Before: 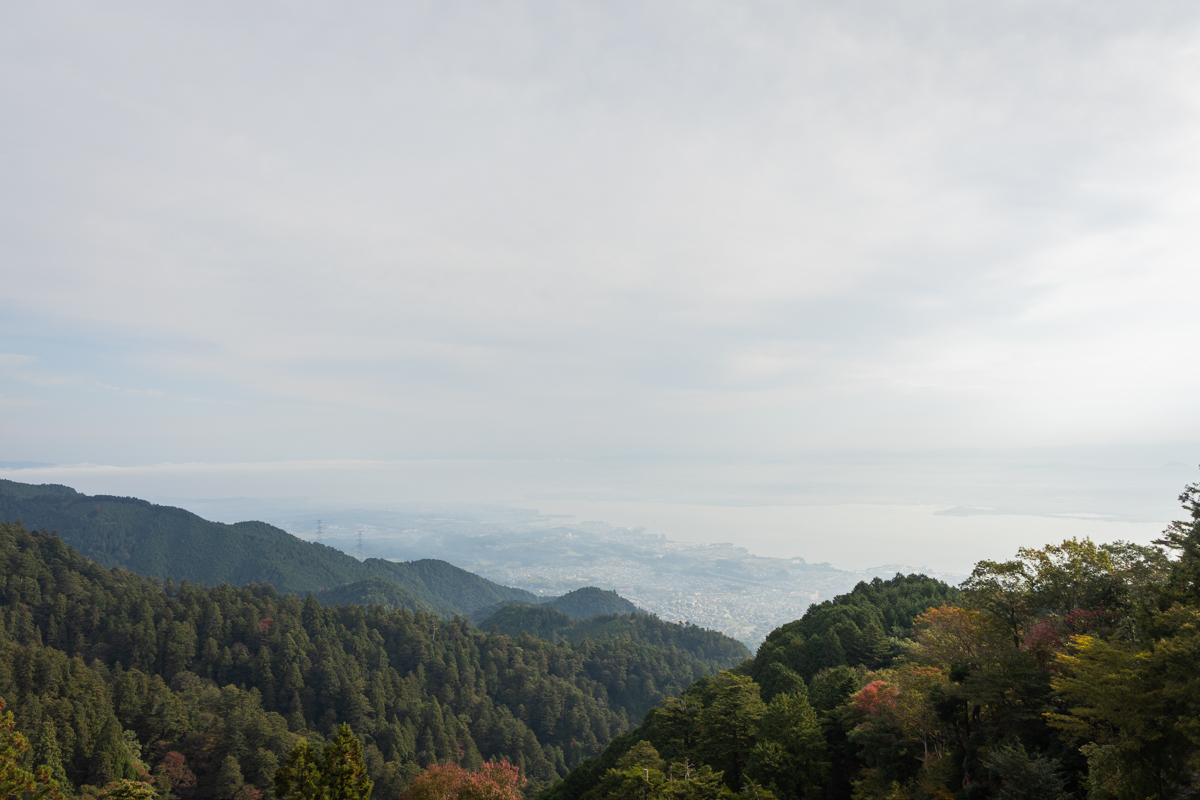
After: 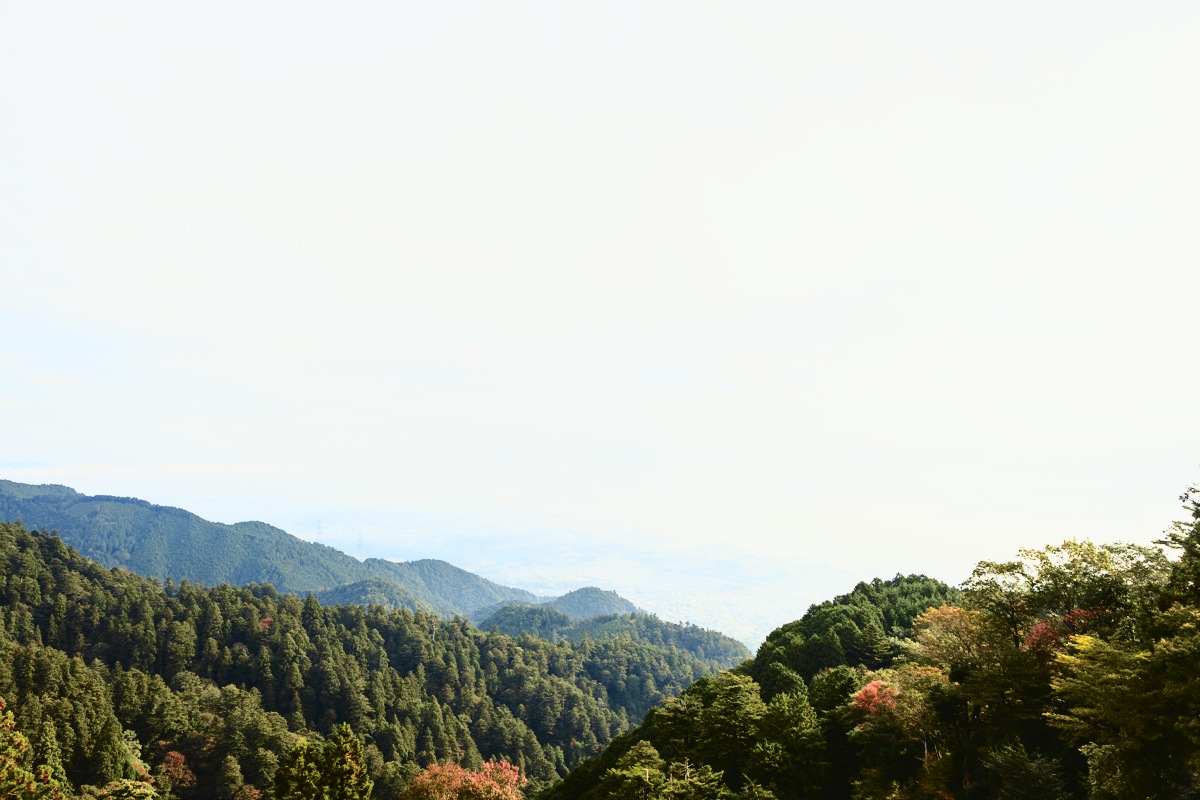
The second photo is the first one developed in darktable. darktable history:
base curve: curves: ch0 [(0, 0) (0.028, 0.03) (0.121, 0.232) (0.46, 0.748) (0.859, 0.968) (1, 1)], preserve colors none
shadows and highlights: shadows 30.86, highlights 0, soften with gaussian
tone curve: curves: ch0 [(0, 0.023) (0.087, 0.065) (0.184, 0.168) (0.45, 0.54) (0.57, 0.683) (0.706, 0.841) (0.877, 0.948) (1, 0.984)]; ch1 [(0, 0) (0.388, 0.369) (0.447, 0.447) (0.505, 0.5) (0.534, 0.528) (0.57, 0.571) (0.592, 0.602) (0.644, 0.663) (1, 1)]; ch2 [(0, 0) (0.314, 0.223) (0.427, 0.405) (0.492, 0.496) (0.524, 0.547) (0.534, 0.57) (0.583, 0.605) (0.673, 0.667) (1, 1)], color space Lab, independent channels, preserve colors none
